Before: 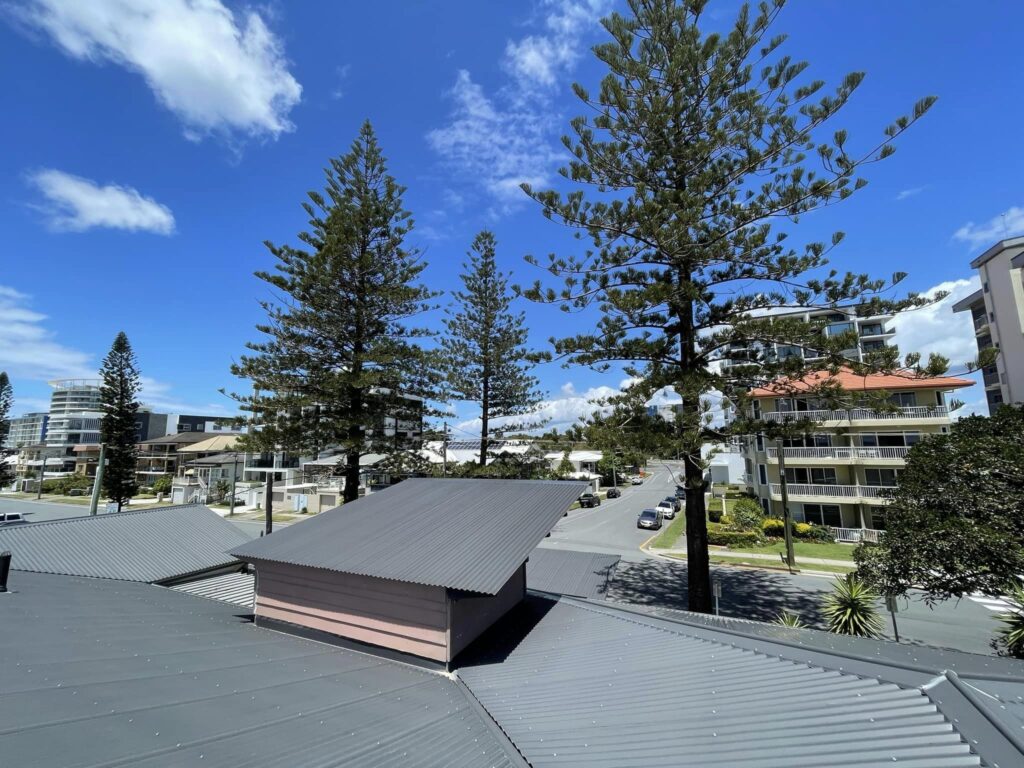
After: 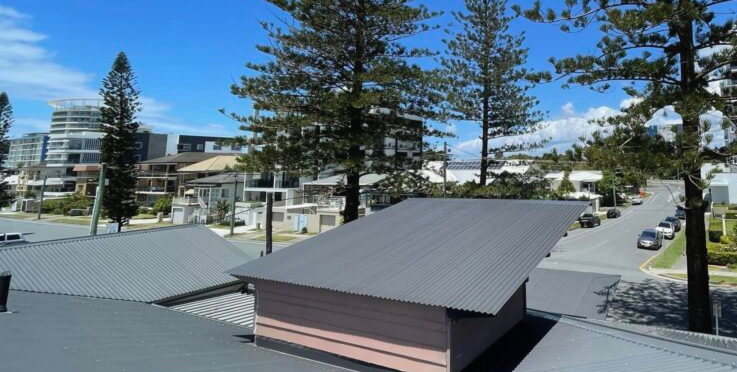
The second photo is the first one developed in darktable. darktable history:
crop: top 36.498%, right 27.964%, bottom 14.995%
contrast equalizer: octaves 7, y [[0.6 ×6], [0.55 ×6], [0 ×6], [0 ×6], [0 ×6]], mix -0.2
